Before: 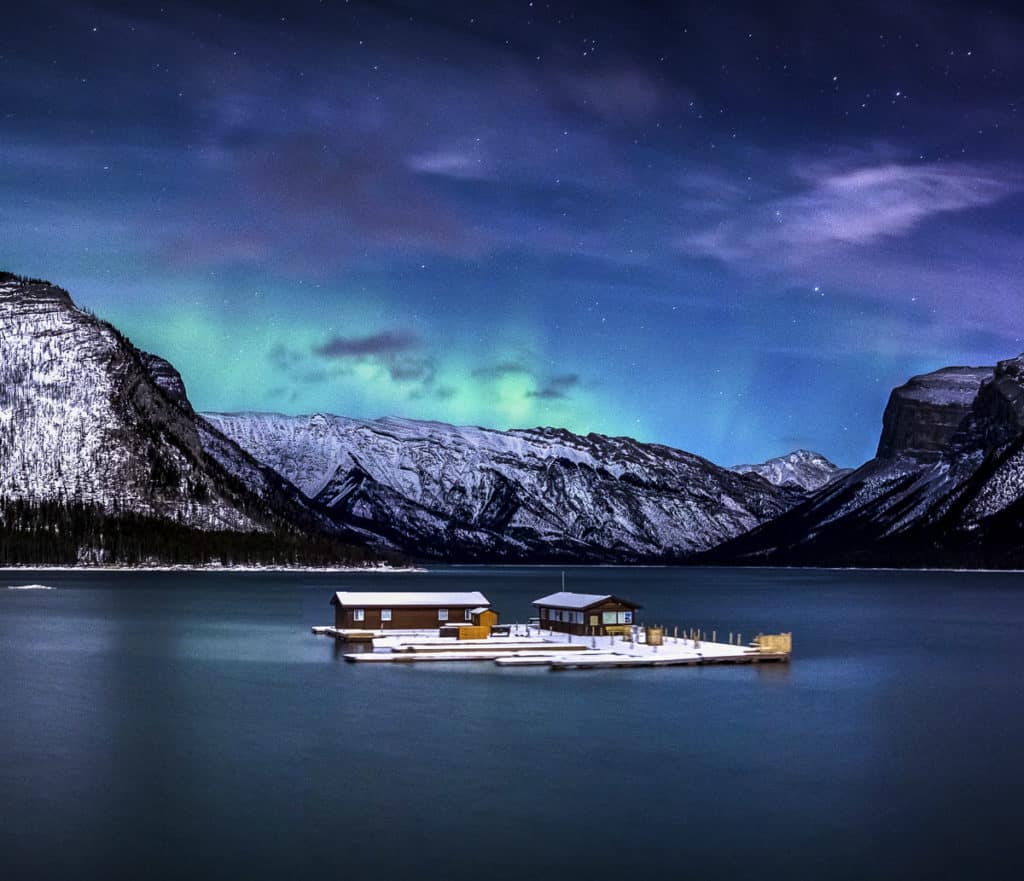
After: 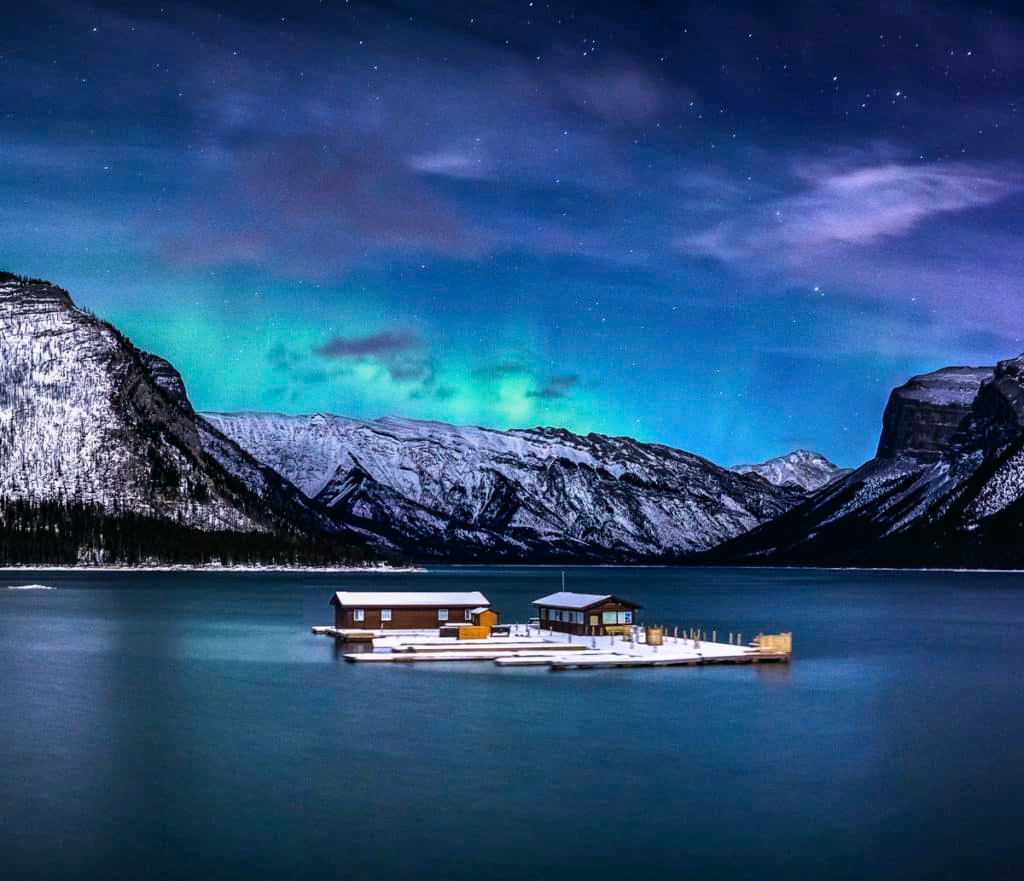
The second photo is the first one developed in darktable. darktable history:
shadows and highlights: shadows 35, highlights -35, soften with gaussian
white balance: red 1.004, blue 1.024
color balance: mode lift, gamma, gain (sRGB), lift [1, 1, 1.022, 1.026]
